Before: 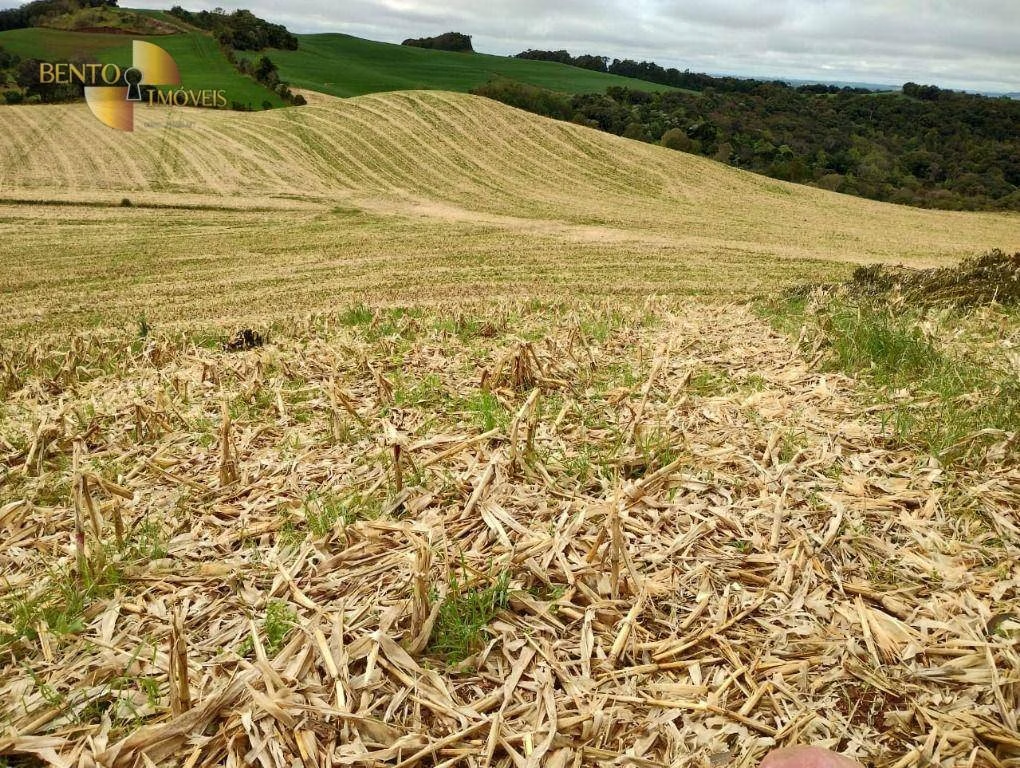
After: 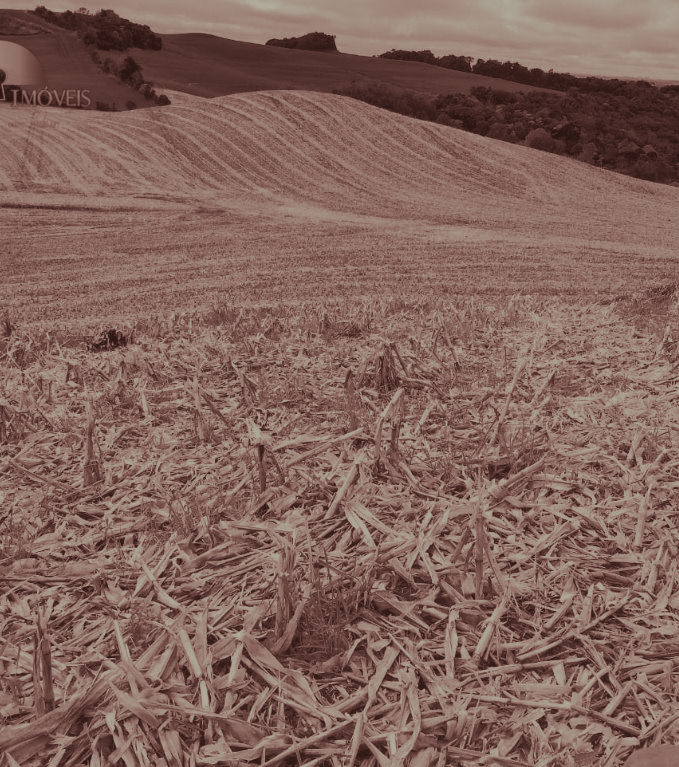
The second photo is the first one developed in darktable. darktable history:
colorize: hue 41.44°, saturation 22%, source mix 60%, lightness 10.61%
crop and rotate: left 13.409%, right 19.924%
contrast brightness saturation: contrast 0.04, saturation 0.07
split-toning: on, module defaults
